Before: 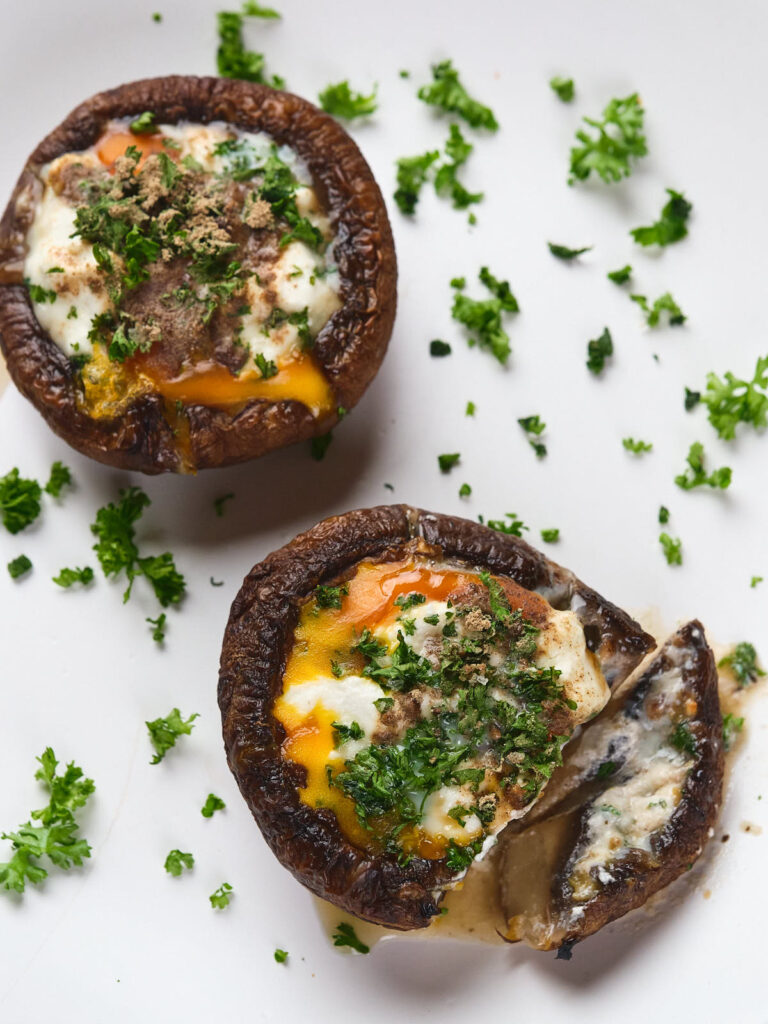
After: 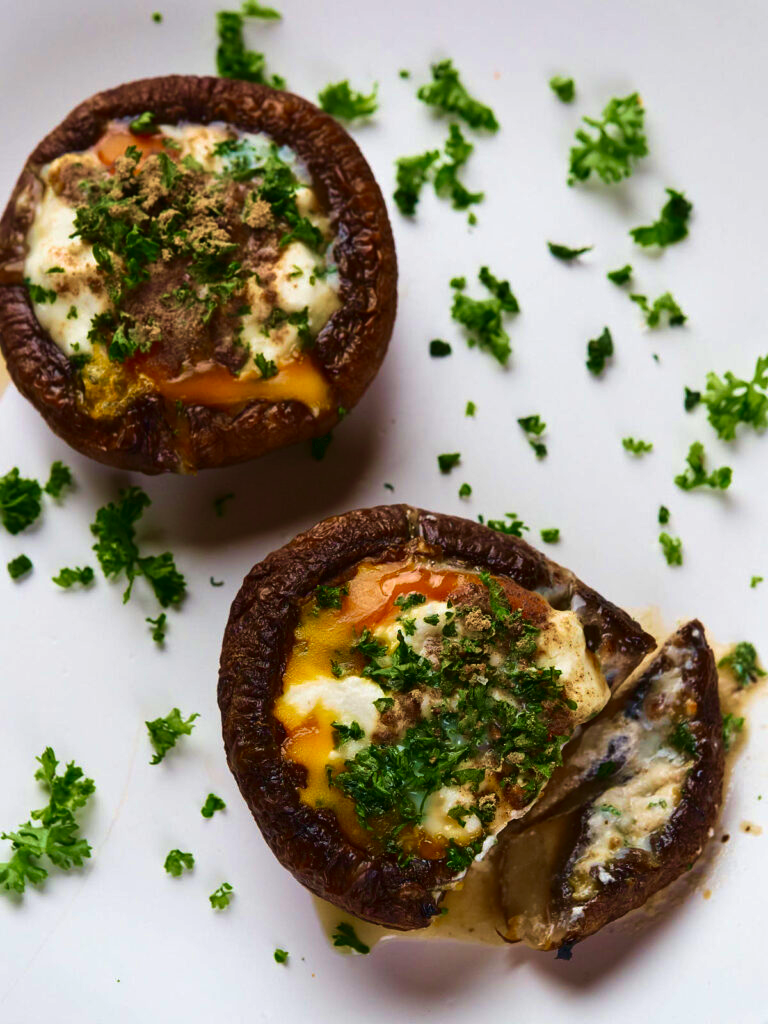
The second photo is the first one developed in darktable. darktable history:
contrast brightness saturation: brightness -0.2, saturation 0.08
velvia: strength 75%
